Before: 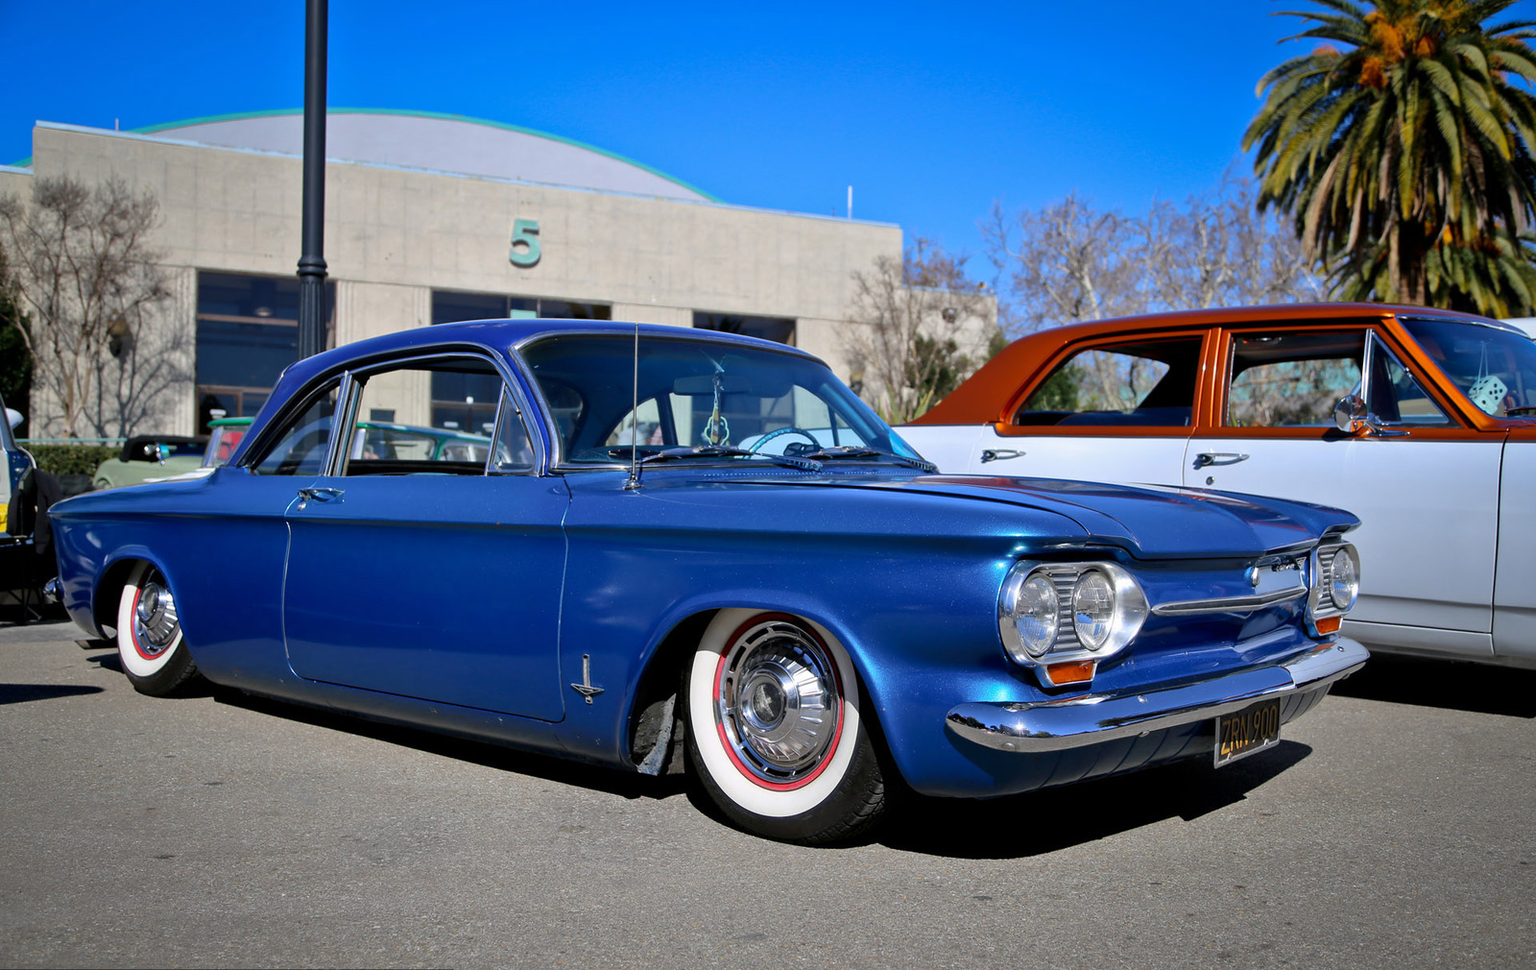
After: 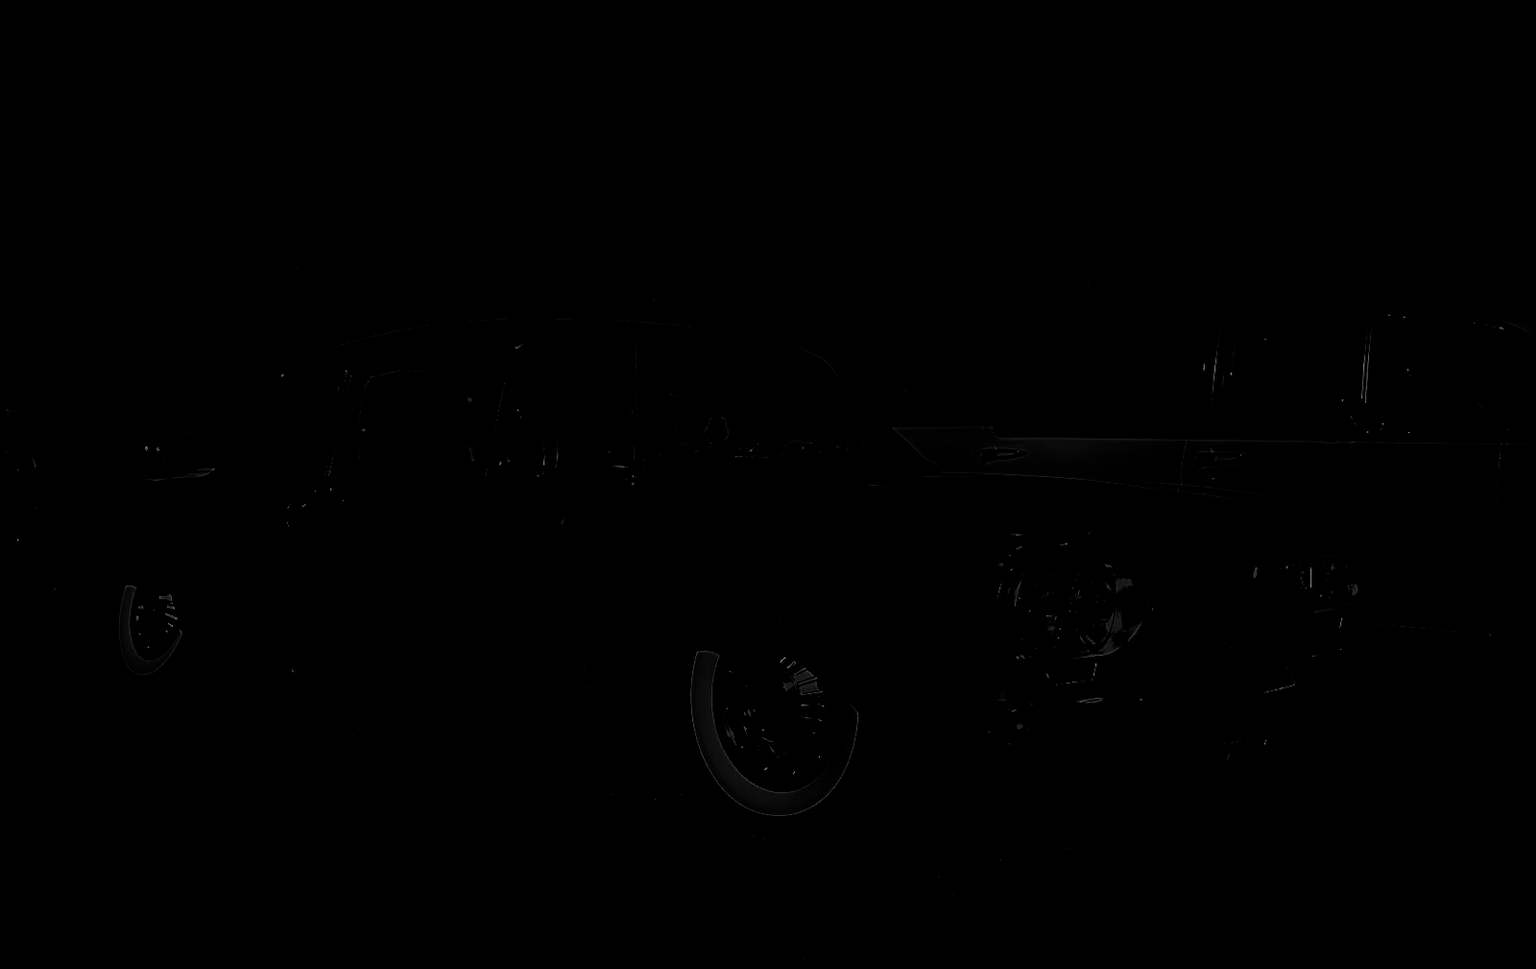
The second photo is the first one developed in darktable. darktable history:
local contrast: detail 160%
filmic rgb: black relative exposure -7.65 EV, white relative exposure 4.56 EV, hardness 3.61, contrast 0.984, color science v6 (2022)
sharpen: on, module defaults
levels: levels [0.721, 0.937, 0.997]
